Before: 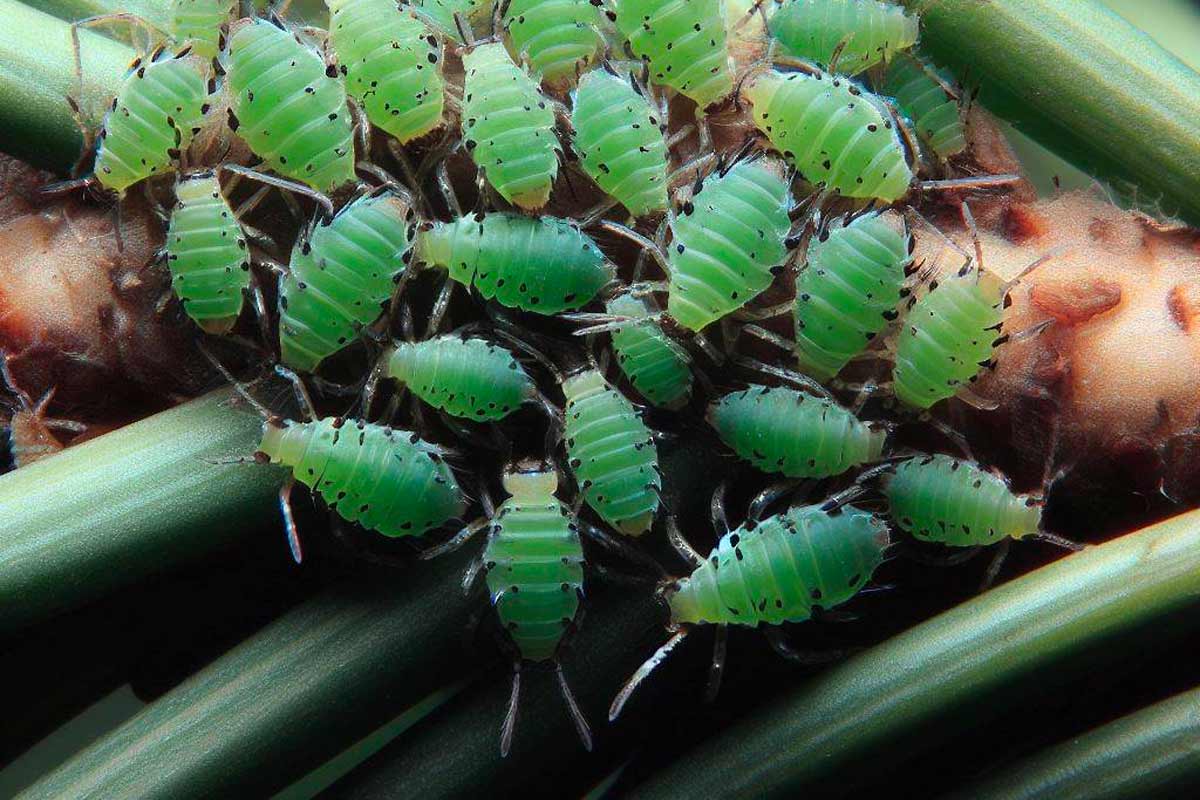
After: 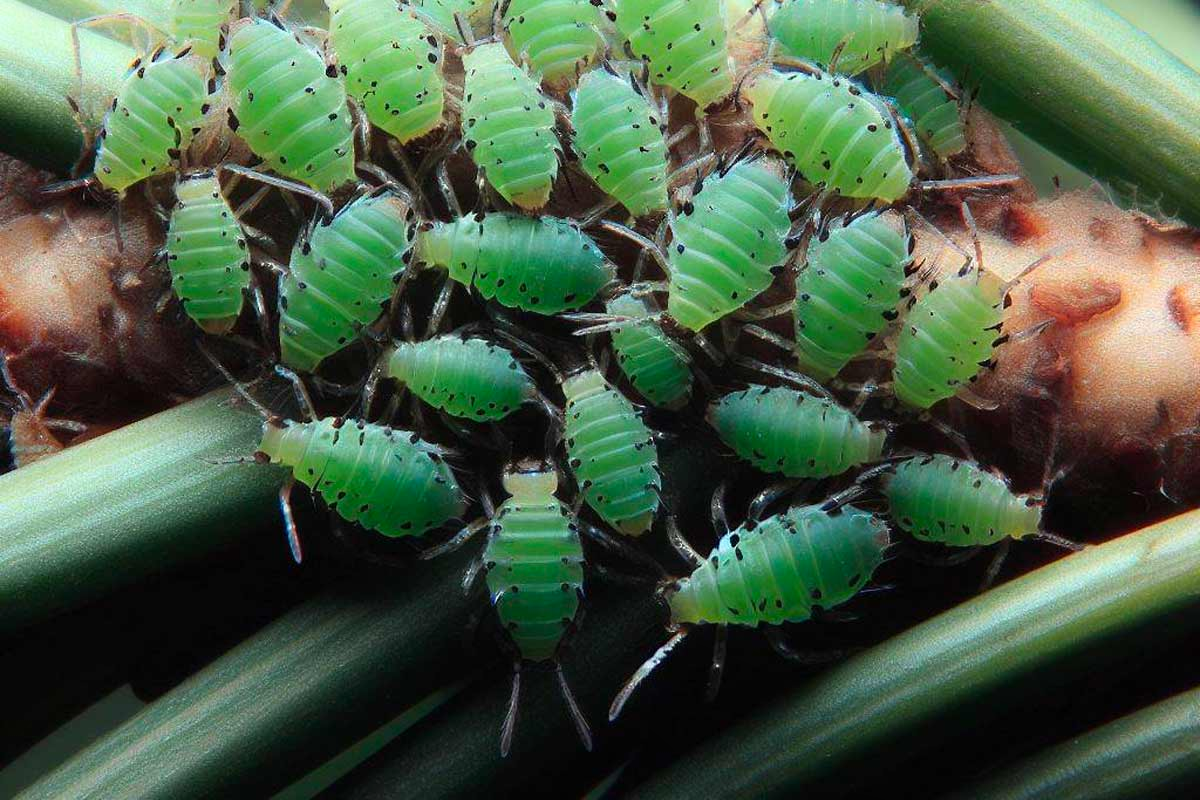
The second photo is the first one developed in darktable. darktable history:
shadows and highlights: shadows -20.68, highlights 98.74, soften with gaussian
